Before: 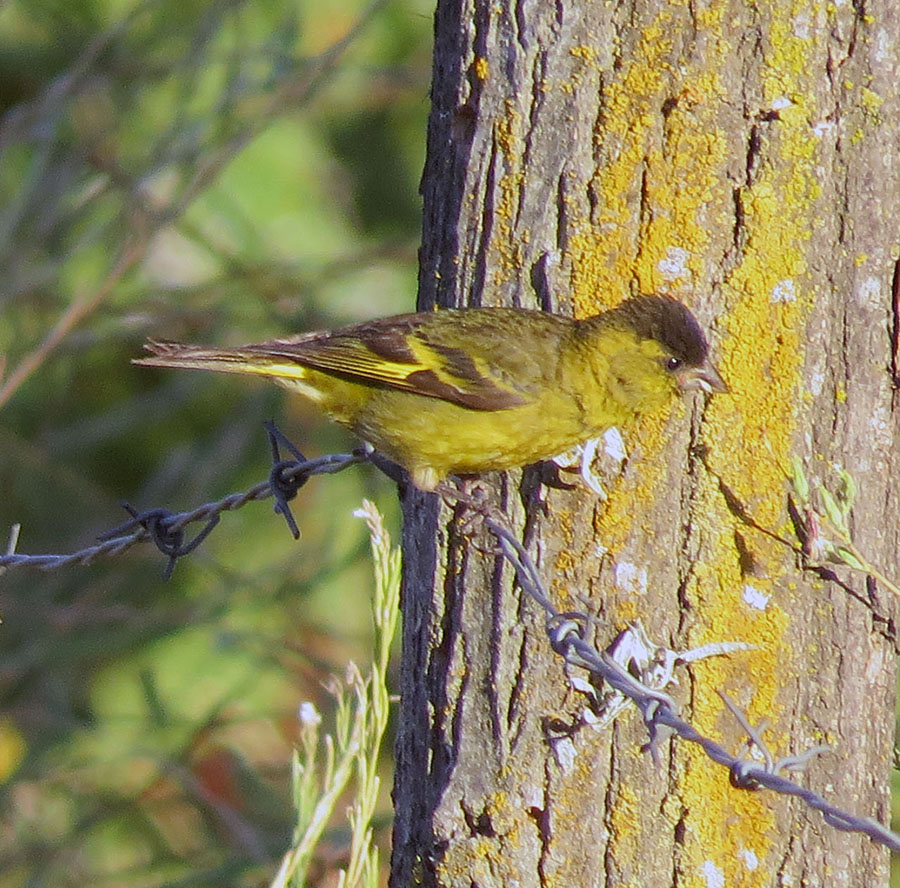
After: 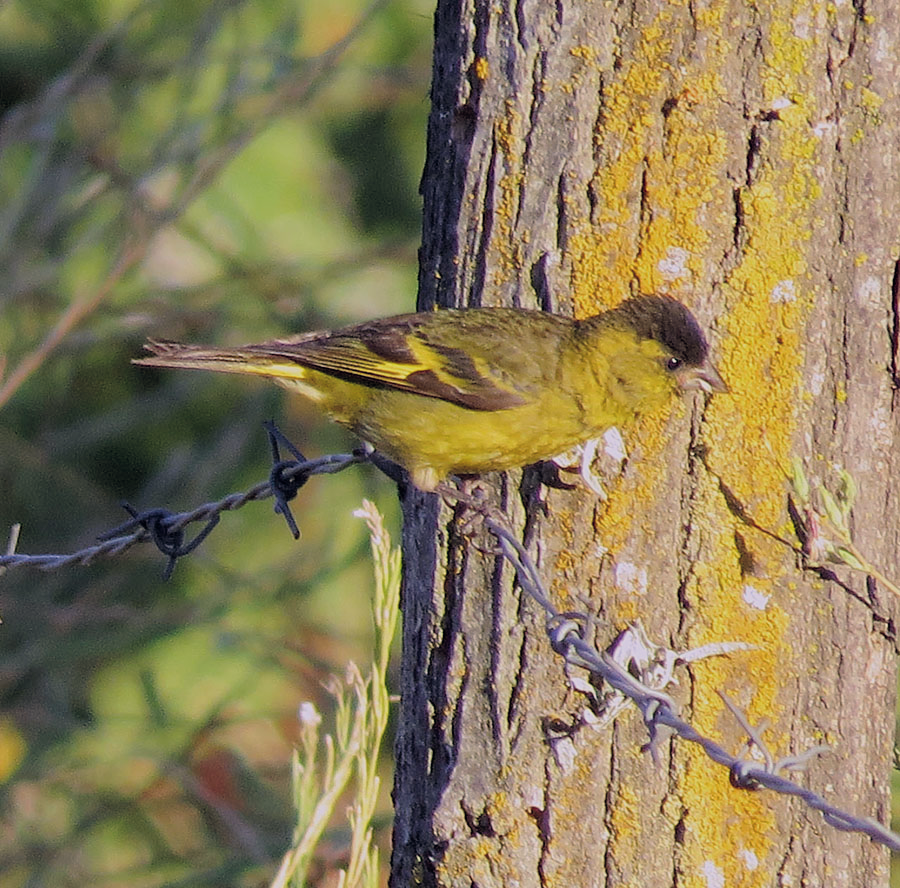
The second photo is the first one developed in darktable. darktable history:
color balance rgb: shadows lift › hue 87.51°, highlights gain › chroma 3.21%, highlights gain › hue 55.1°, global offset › chroma 0.15%, global offset › hue 253.66°, linear chroma grading › global chroma 0.5%
filmic rgb: black relative exposure -5.83 EV, white relative exposure 3.4 EV, hardness 3.68
